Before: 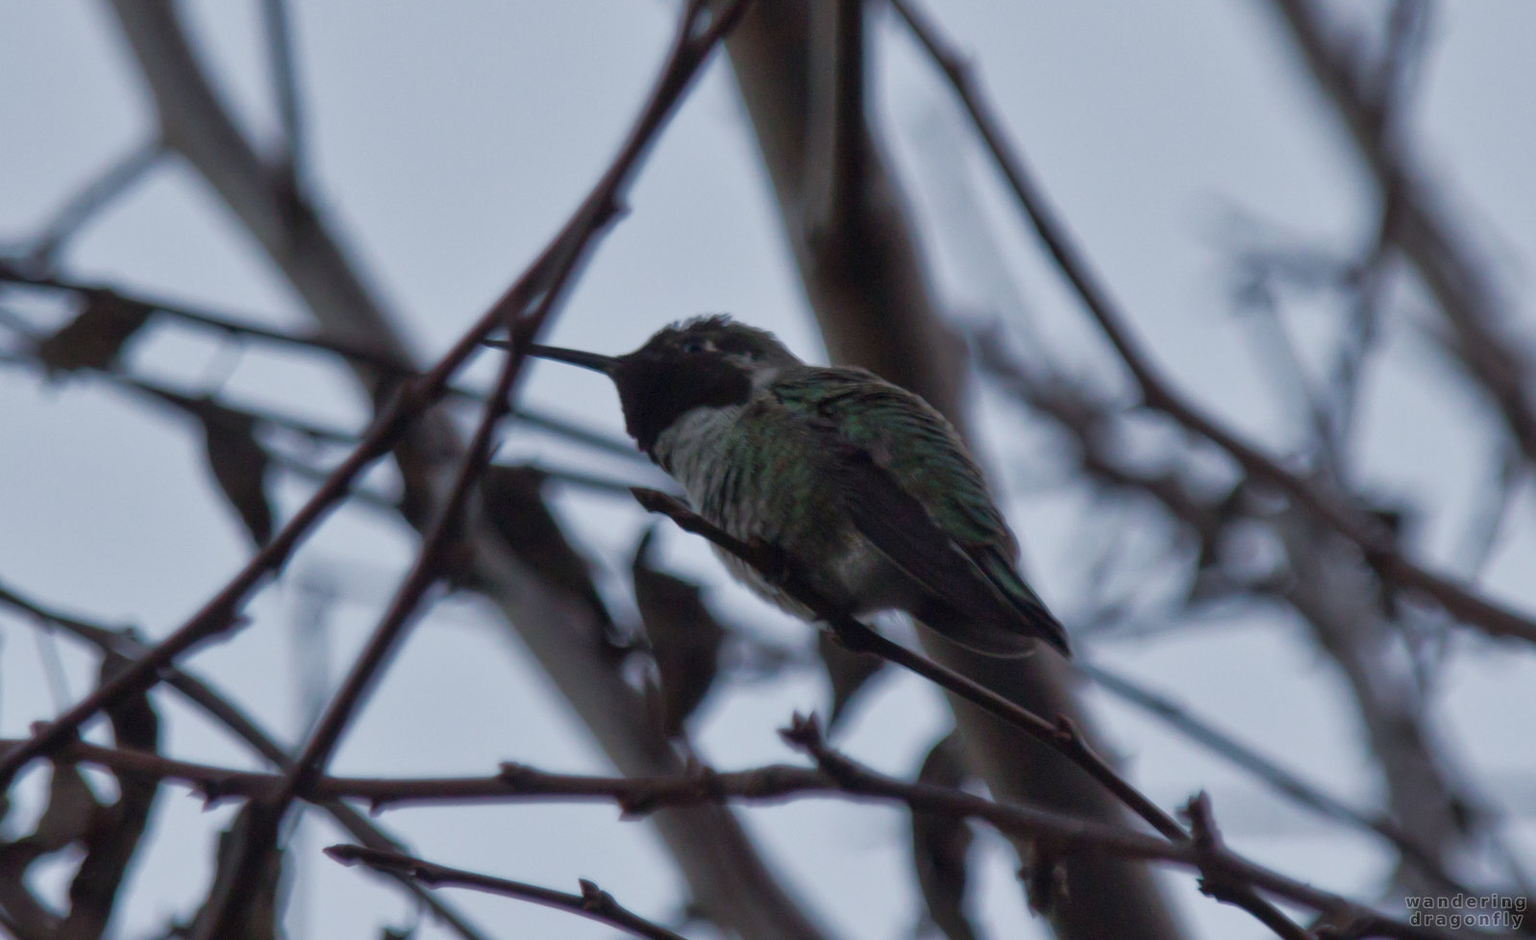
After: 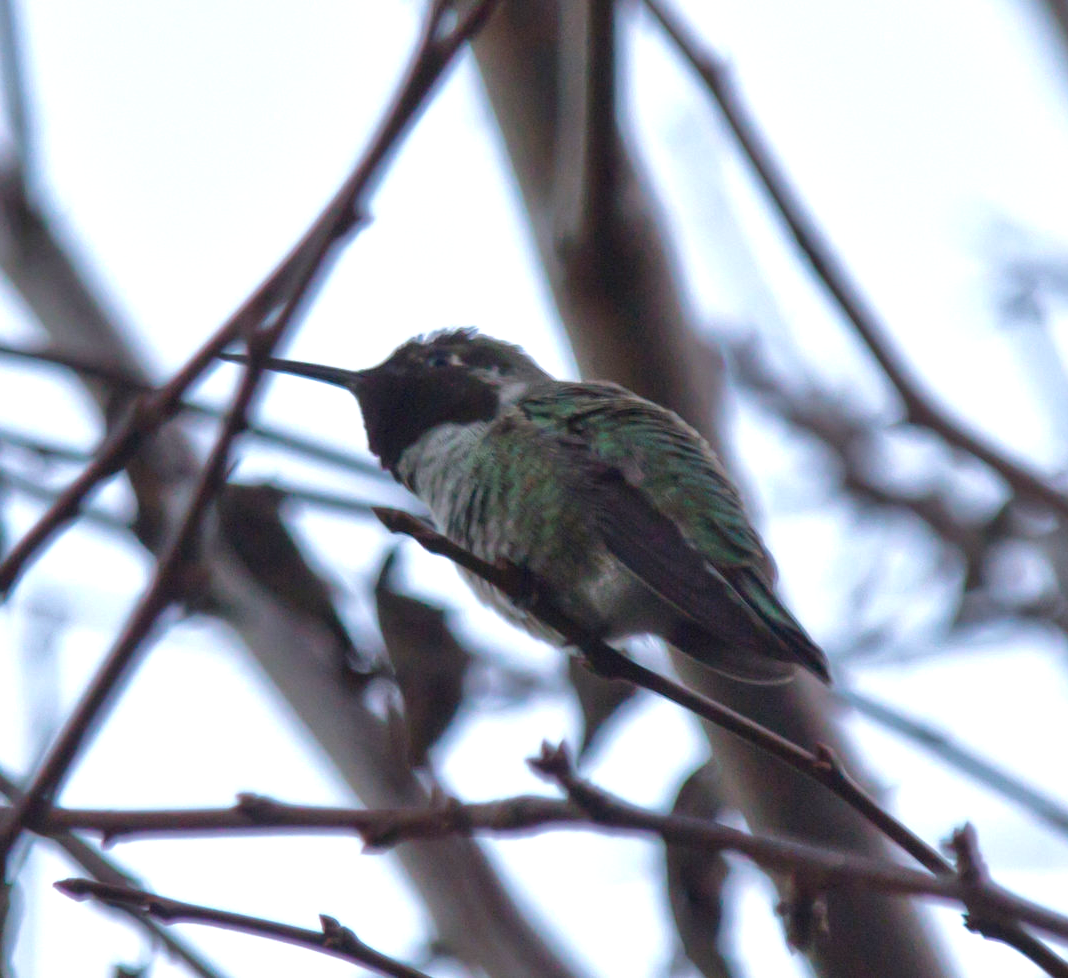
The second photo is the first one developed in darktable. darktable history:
crop and rotate: left 17.732%, right 15.423%
contrast brightness saturation: saturation 0.1
exposure: black level correction 0, exposure 1.2 EV, compensate exposure bias true, compensate highlight preservation false
